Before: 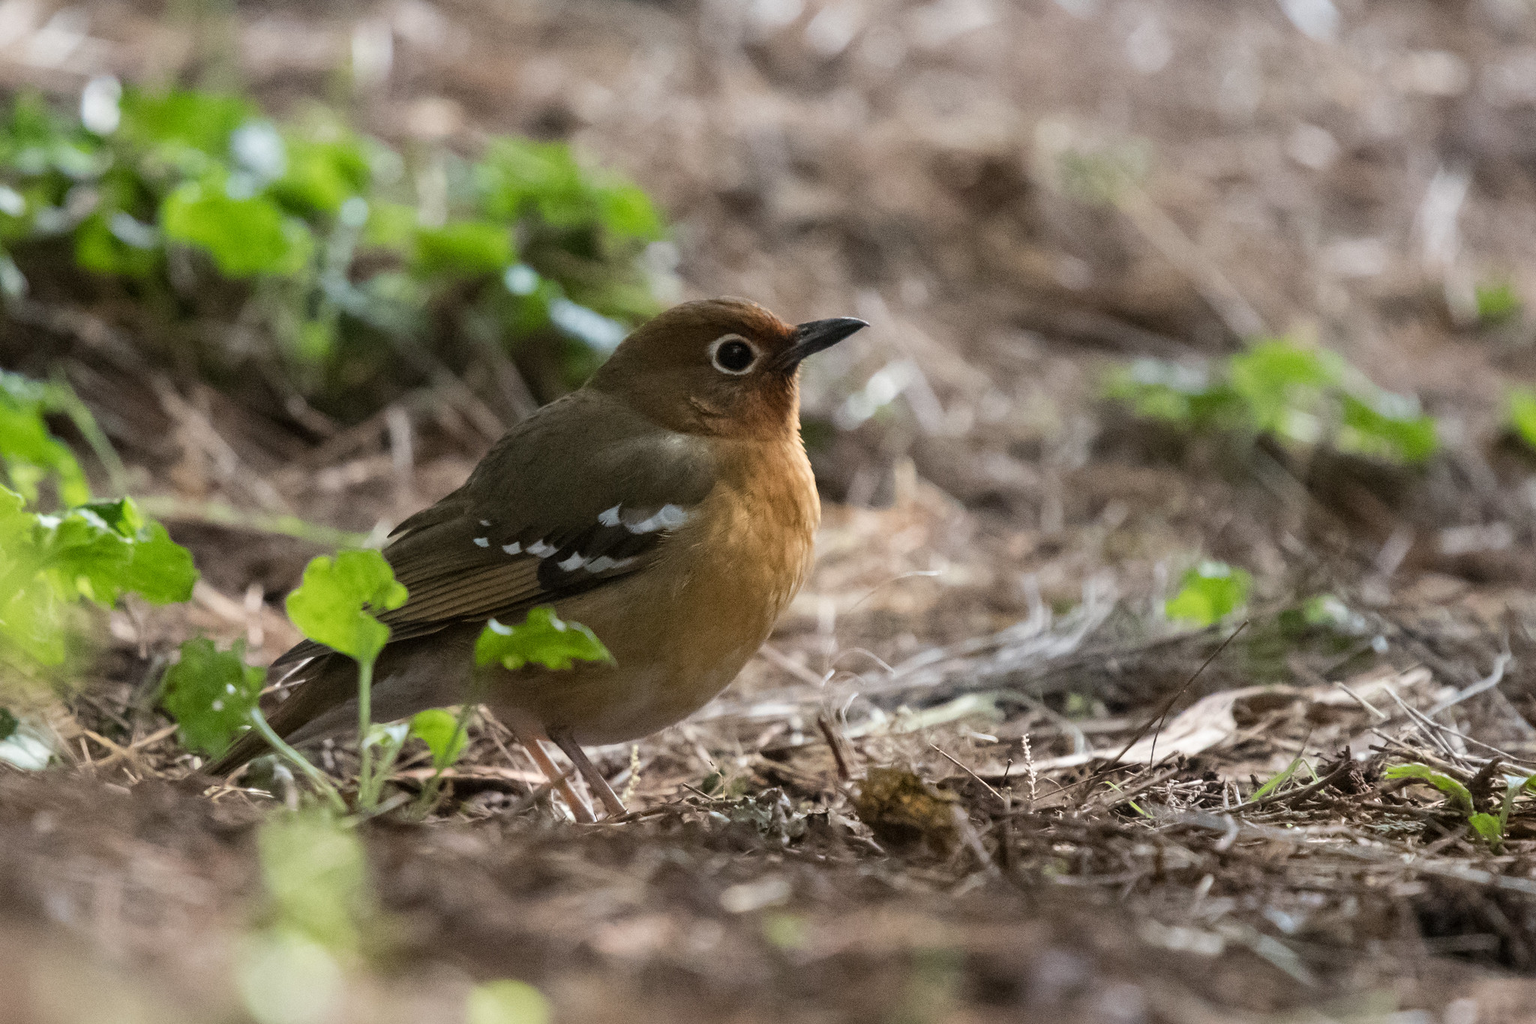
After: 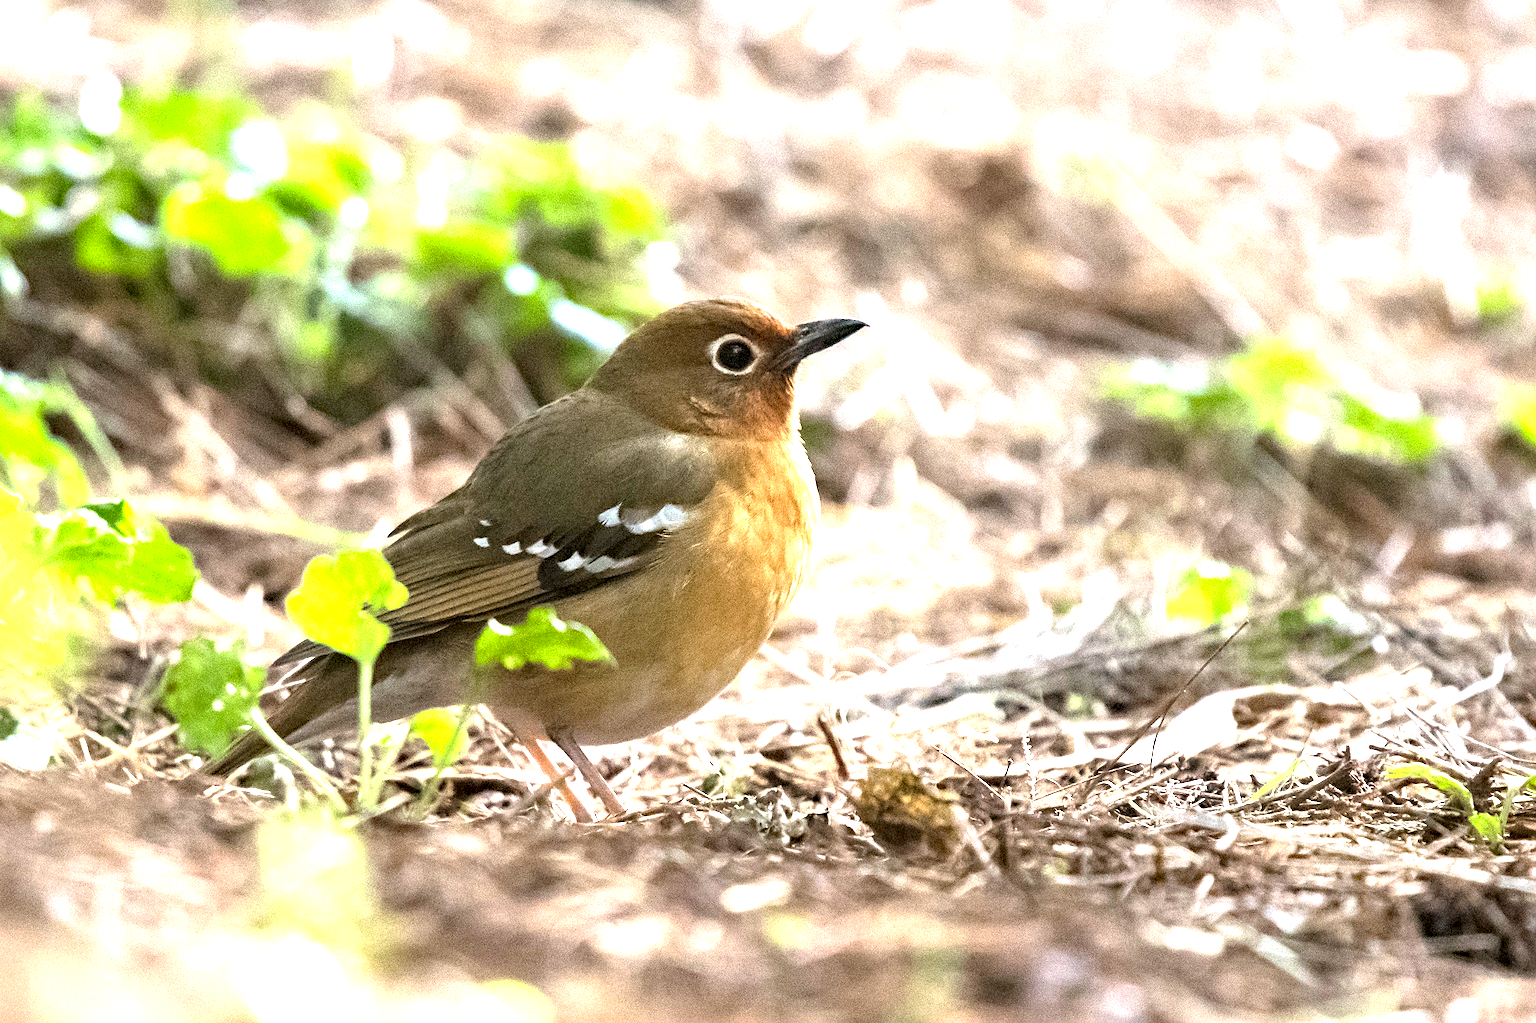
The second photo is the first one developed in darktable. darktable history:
exposure: black level correction 0.001, exposure 1.996 EV, compensate highlight preservation false
haze removal: compatibility mode true, adaptive false
sharpen: amount 0.216
